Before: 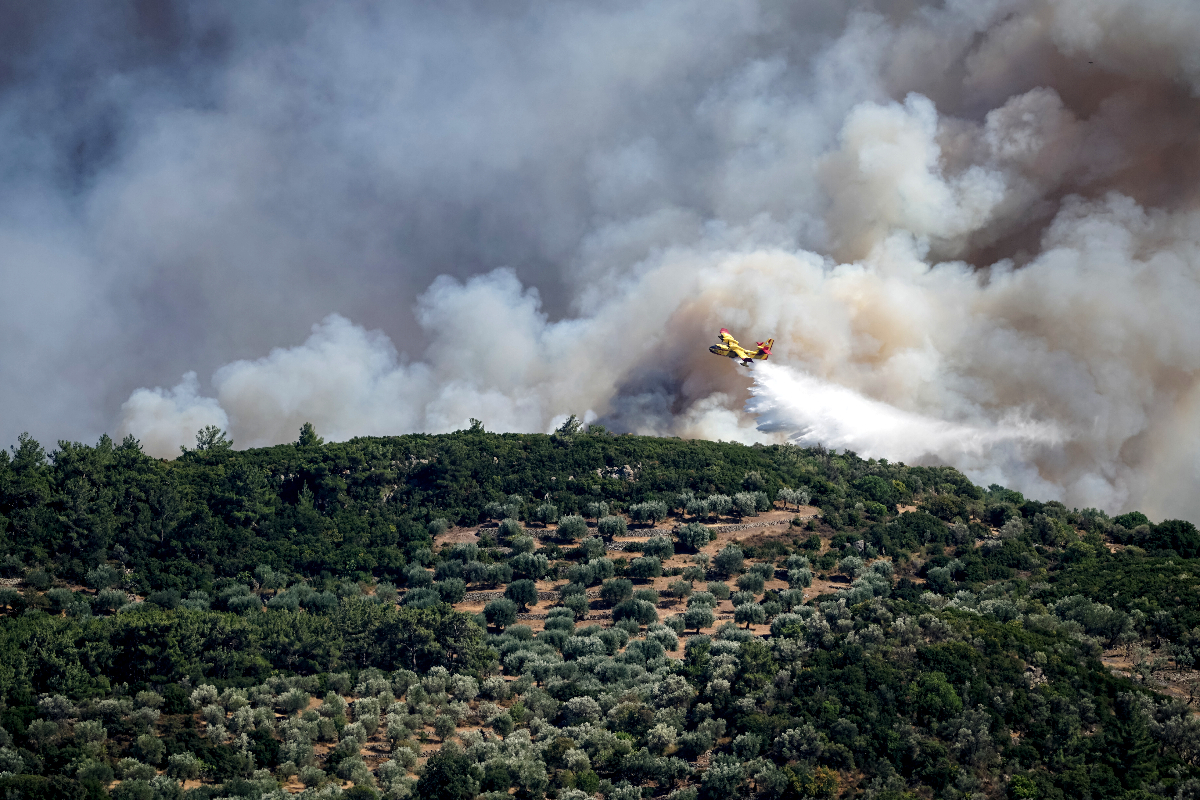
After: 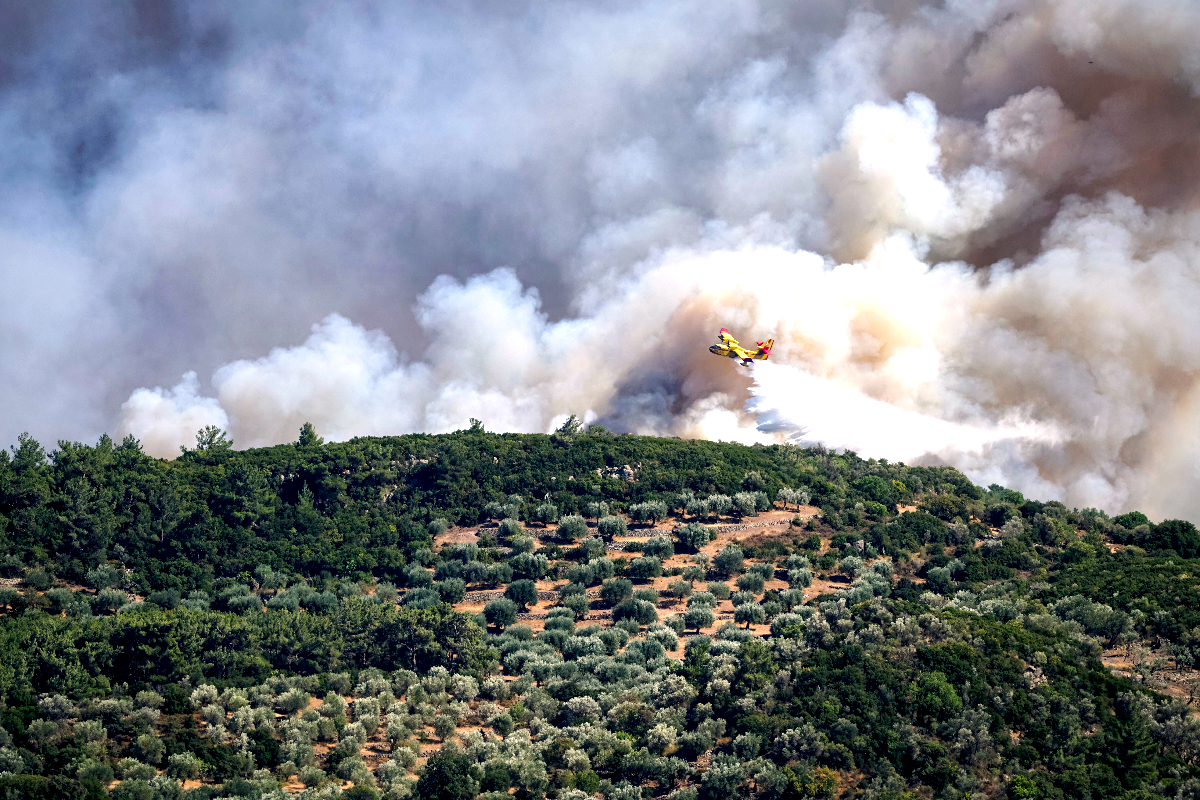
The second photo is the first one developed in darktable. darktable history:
color correction: highlights a* 3.5, highlights b* 1.68, saturation 1.22
local contrast: mode bilateral grid, contrast 20, coarseness 50, detail 132%, midtone range 0.2
exposure: exposure 0.725 EV, compensate highlight preservation false
